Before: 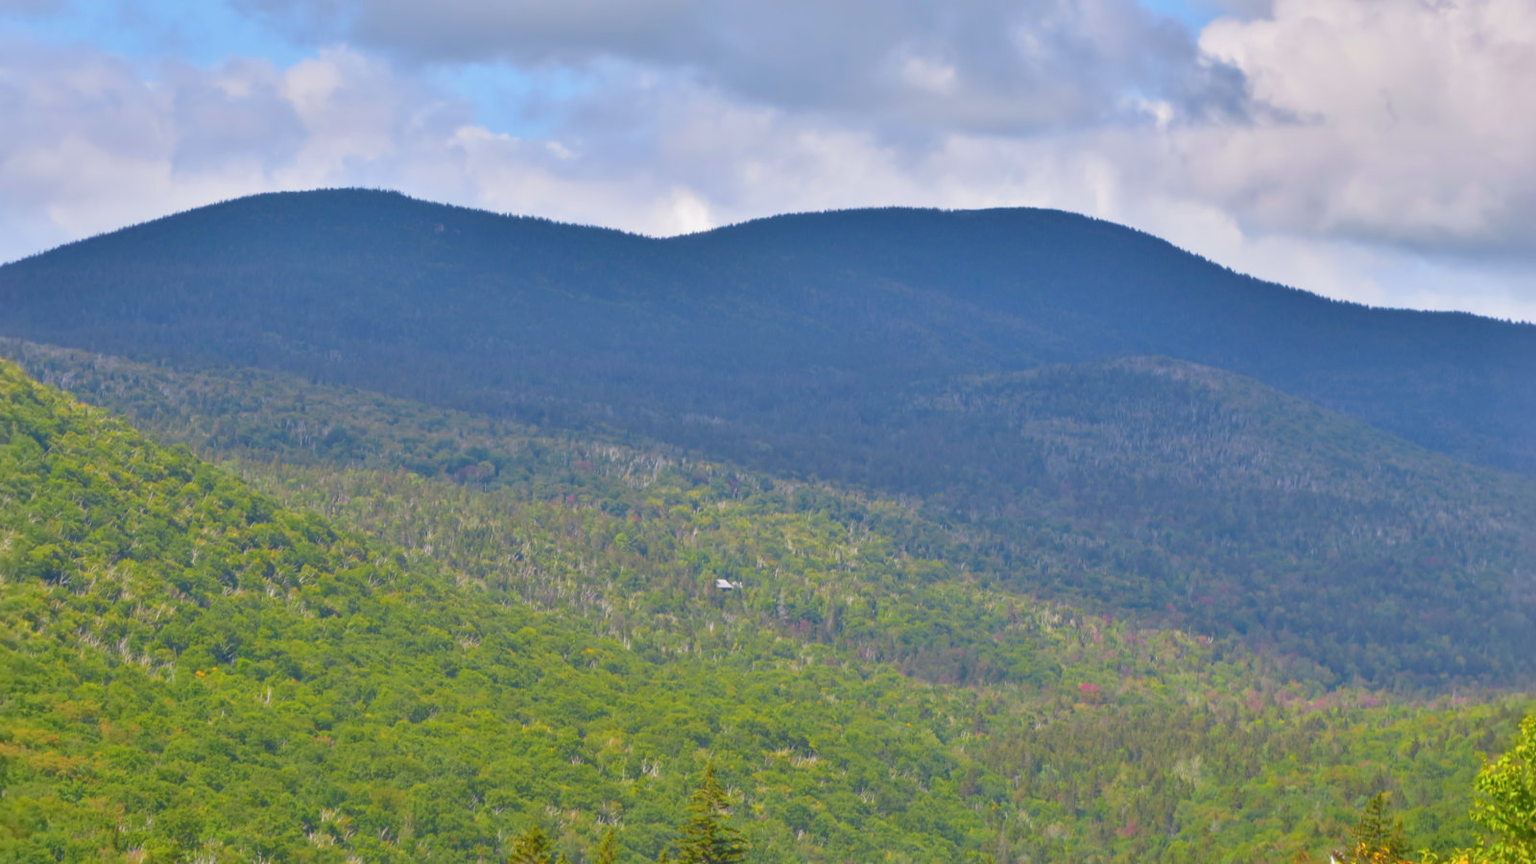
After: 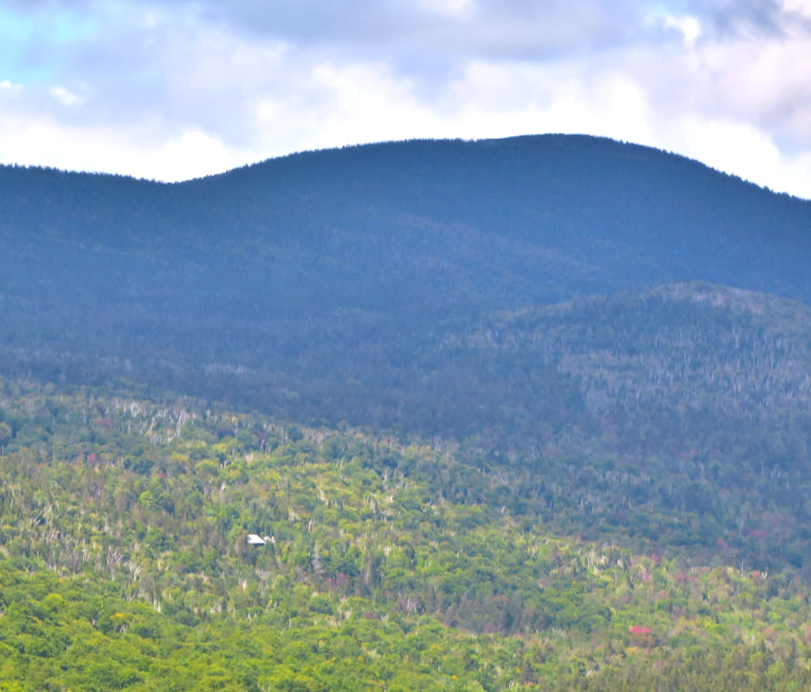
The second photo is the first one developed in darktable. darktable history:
tone equalizer: -8 EV -0.75 EV, -7 EV -0.7 EV, -6 EV -0.6 EV, -5 EV -0.4 EV, -3 EV 0.4 EV, -2 EV 0.6 EV, -1 EV 0.7 EV, +0 EV 0.75 EV, edges refinement/feathering 500, mask exposure compensation -1.57 EV, preserve details no
rotate and perspective: rotation -2.56°, automatic cropping off
crop: left 32.075%, top 10.976%, right 18.355%, bottom 17.596%
